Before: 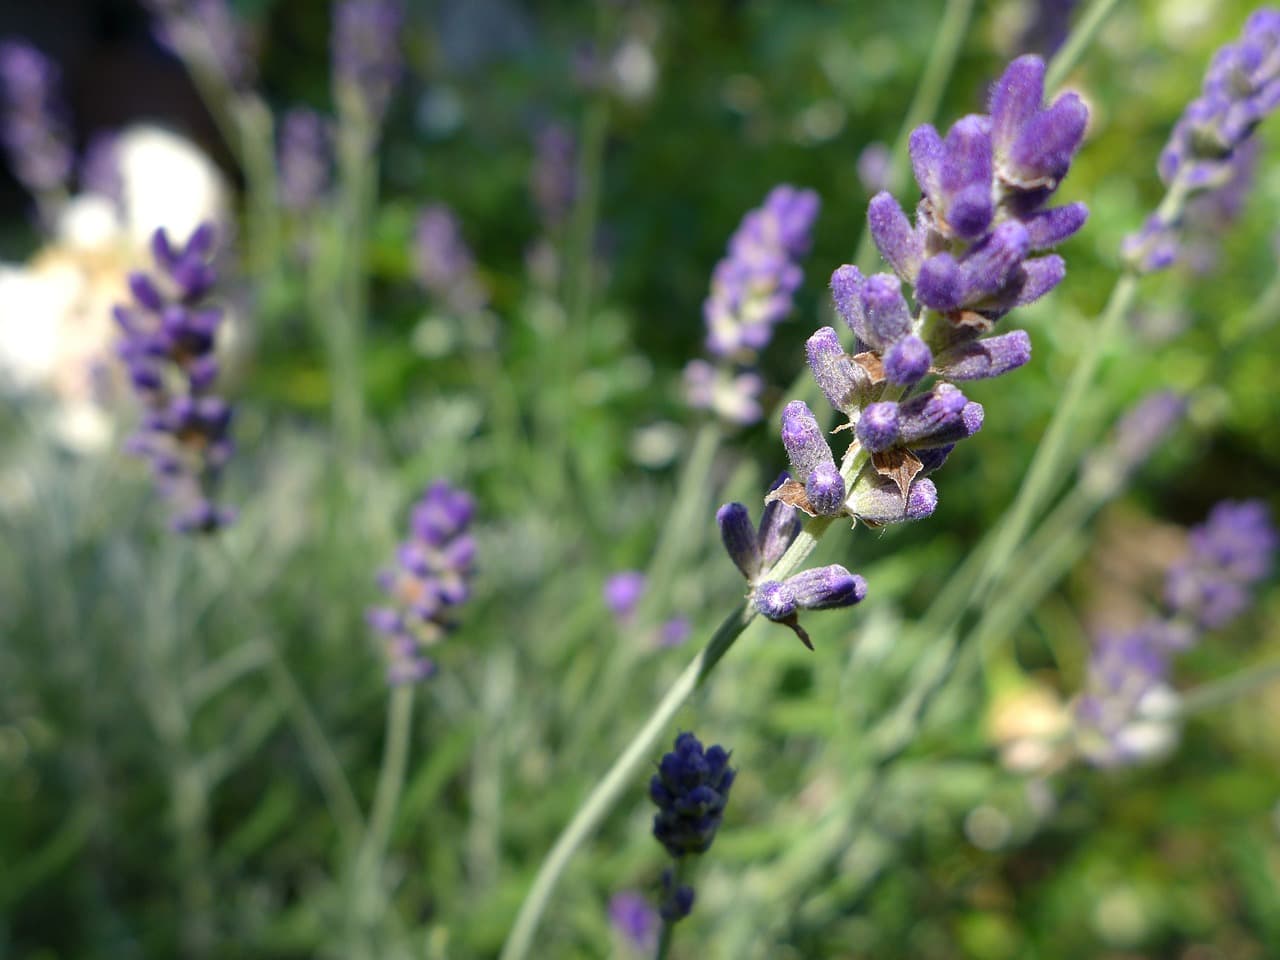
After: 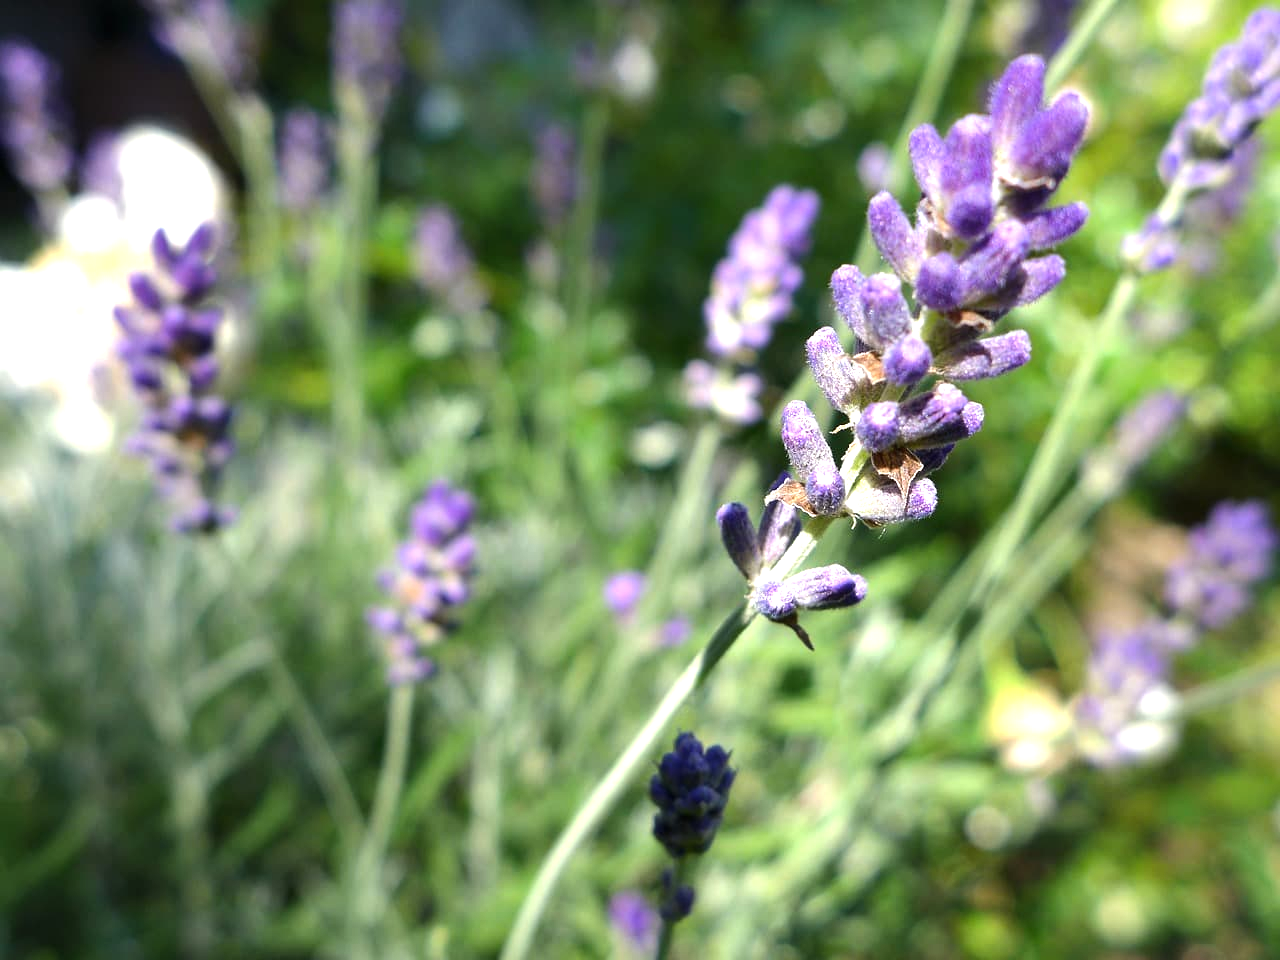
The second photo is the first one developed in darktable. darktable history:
exposure: exposure 0.495 EV, compensate highlight preservation false
tone equalizer: -8 EV -0.456 EV, -7 EV -0.378 EV, -6 EV -0.327 EV, -5 EV -0.188 EV, -3 EV 0.219 EV, -2 EV 0.328 EV, -1 EV 0.411 EV, +0 EV 0.417 EV, edges refinement/feathering 500, mask exposure compensation -1.57 EV, preserve details no
